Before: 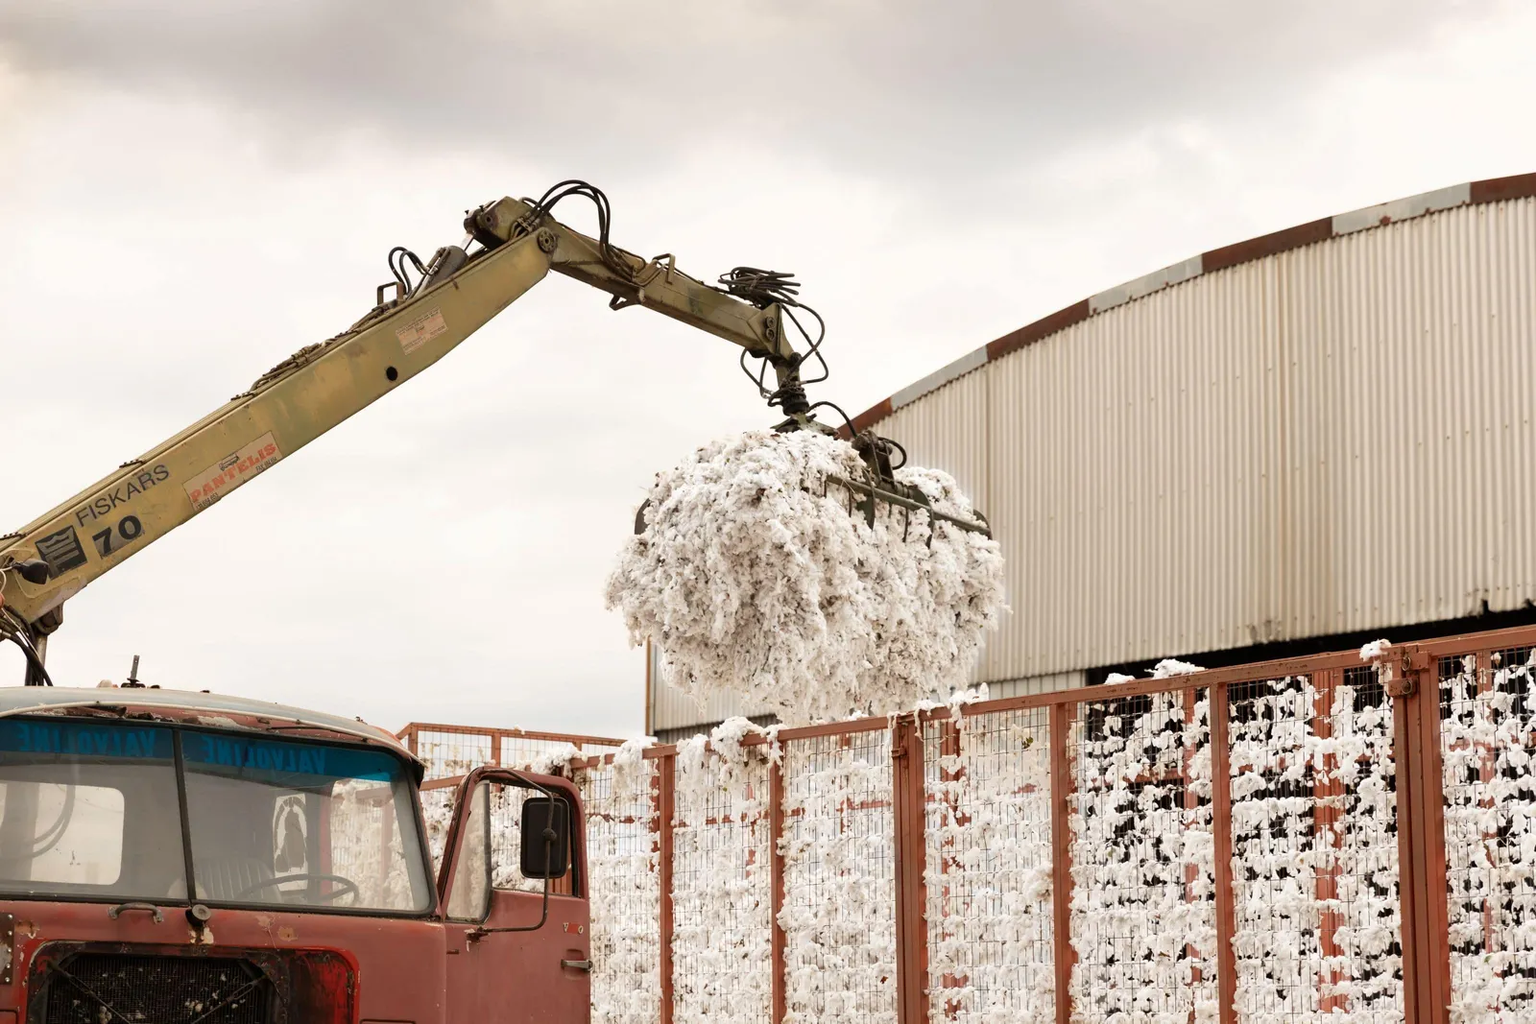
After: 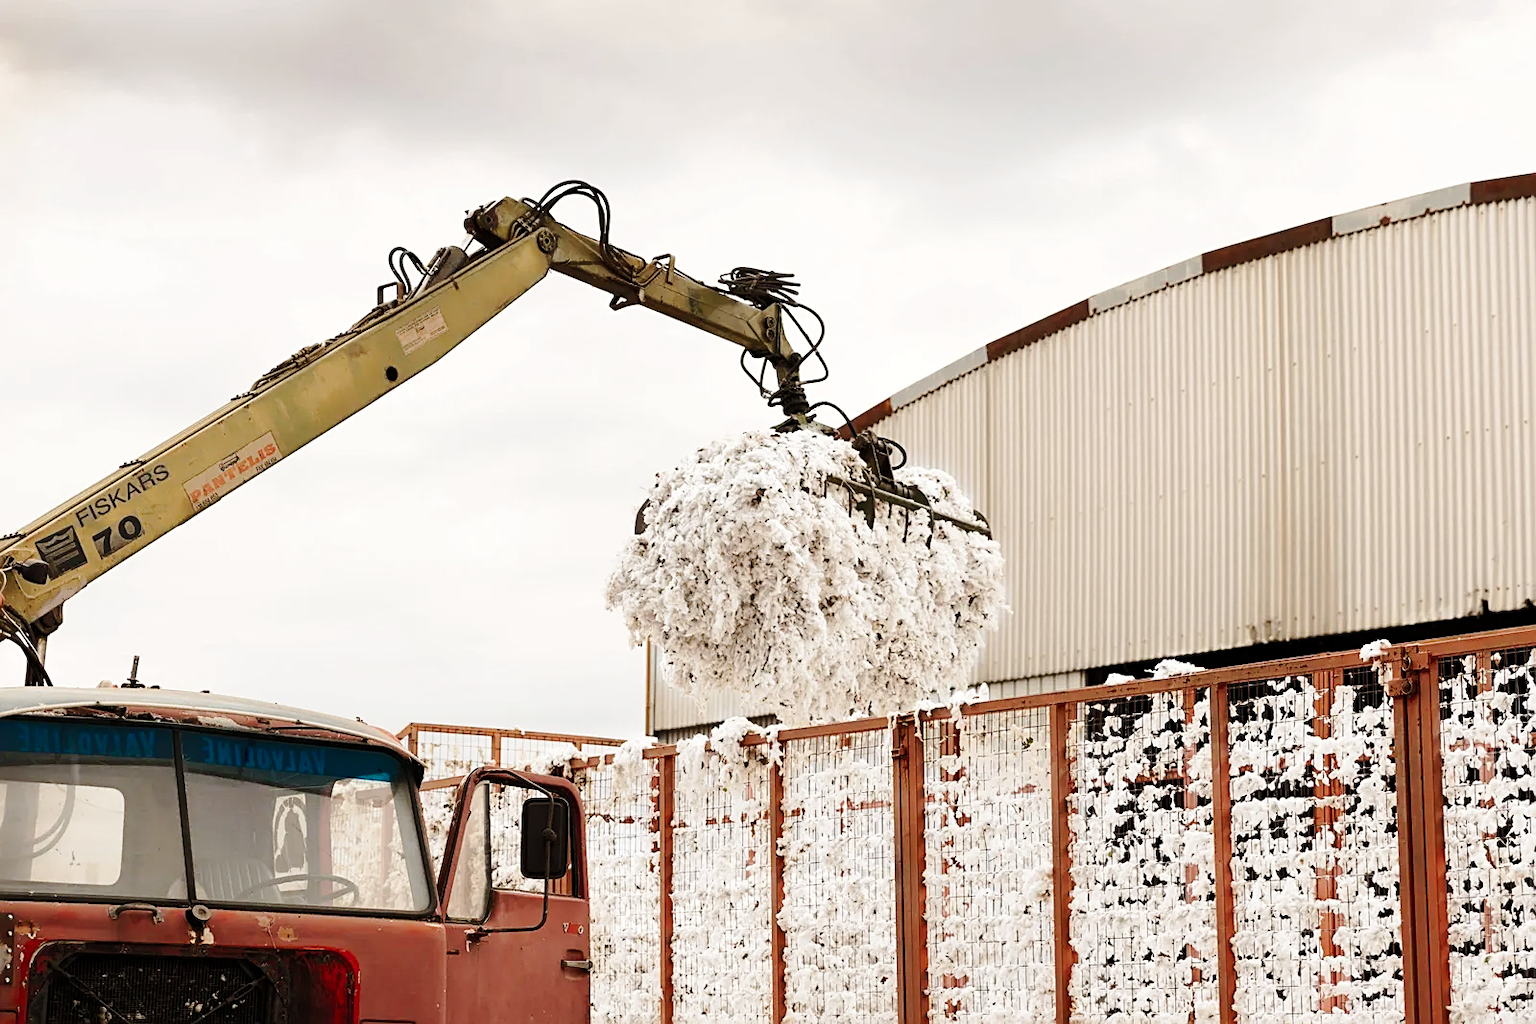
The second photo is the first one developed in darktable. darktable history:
exposure: black level correction 0.001, exposure -0.123 EV, compensate highlight preservation false
sharpen: on, module defaults
tone curve: curves: ch0 [(0, 0) (0.058, 0.027) (0.214, 0.183) (0.295, 0.288) (0.48, 0.541) (0.658, 0.703) (0.741, 0.775) (0.844, 0.866) (0.986, 0.957)]; ch1 [(0, 0) (0.172, 0.123) (0.312, 0.296) (0.437, 0.429) (0.471, 0.469) (0.502, 0.5) (0.513, 0.515) (0.572, 0.603) (0.617, 0.653) (0.68, 0.724) (0.889, 0.924) (1, 1)]; ch2 [(0, 0) (0.411, 0.424) (0.489, 0.49) (0.502, 0.5) (0.512, 0.524) (0.549, 0.578) (0.604, 0.628) (0.709, 0.748) (1, 1)], preserve colors none
shadows and highlights: shadows 62.6, white point adjustment 0.497, highlights -34.27, compress 83.66%
tone equalizer: -8 EV -0.386 EV, -7 EV -0.392 EV, -6 EV -0.336 EV, -5 EV -0.24 EV, -3 EV 0.219 EV, -2 EV 0.307 EV, -1 EV 0.385 EV, +0 EV 0.416 EV, edges refinement/feathering 500, mask exposure compensation -1.57 EV, preserve details no
